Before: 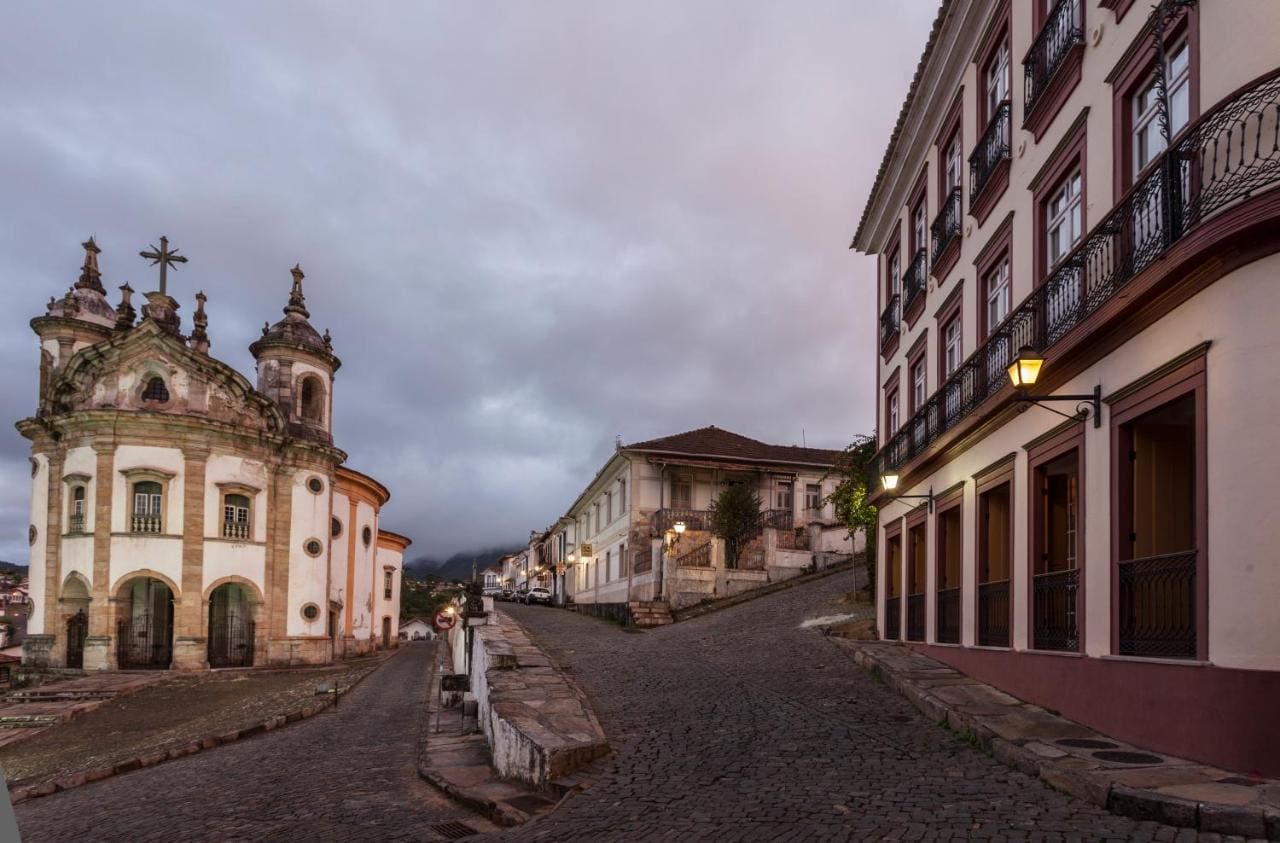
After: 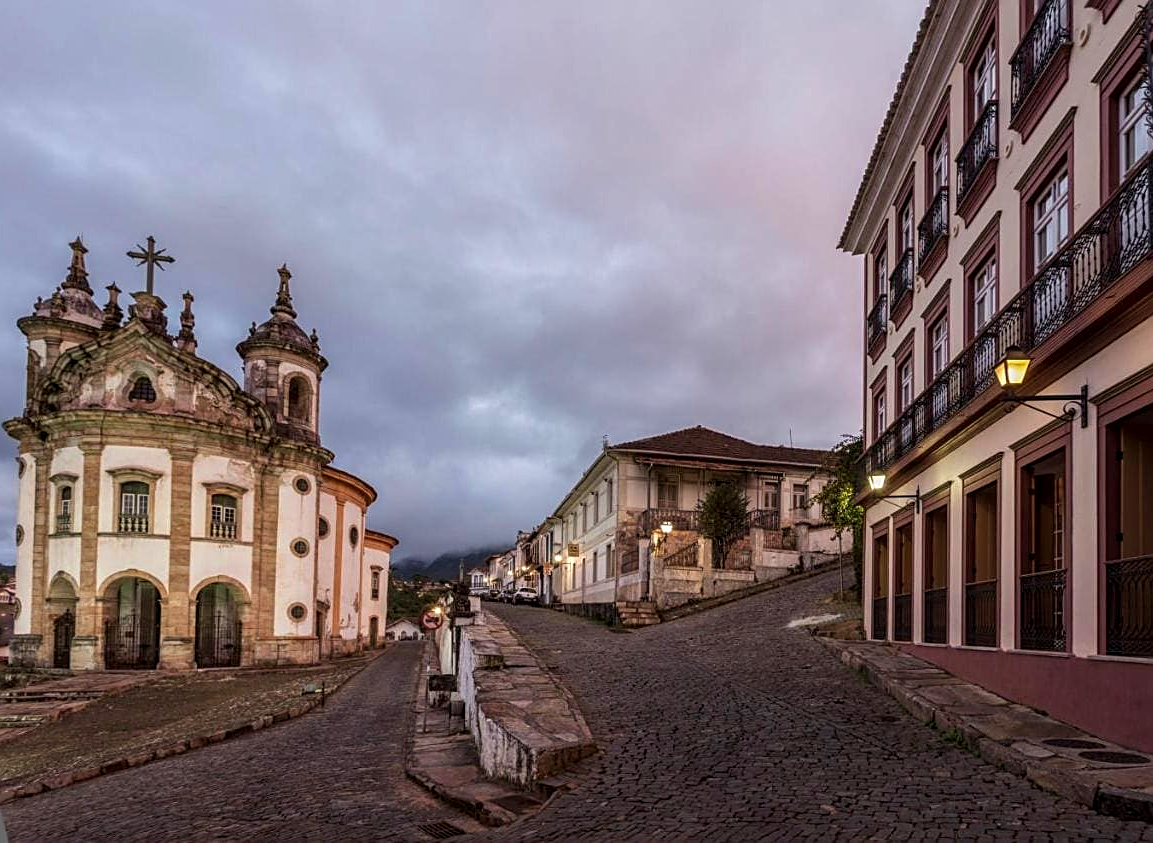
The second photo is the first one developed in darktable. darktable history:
velvia: on, module defaults
crop and rotate: left 1.088%, right 8.807%
local contrast: on, module defaults
sharpen: on, module defaults
